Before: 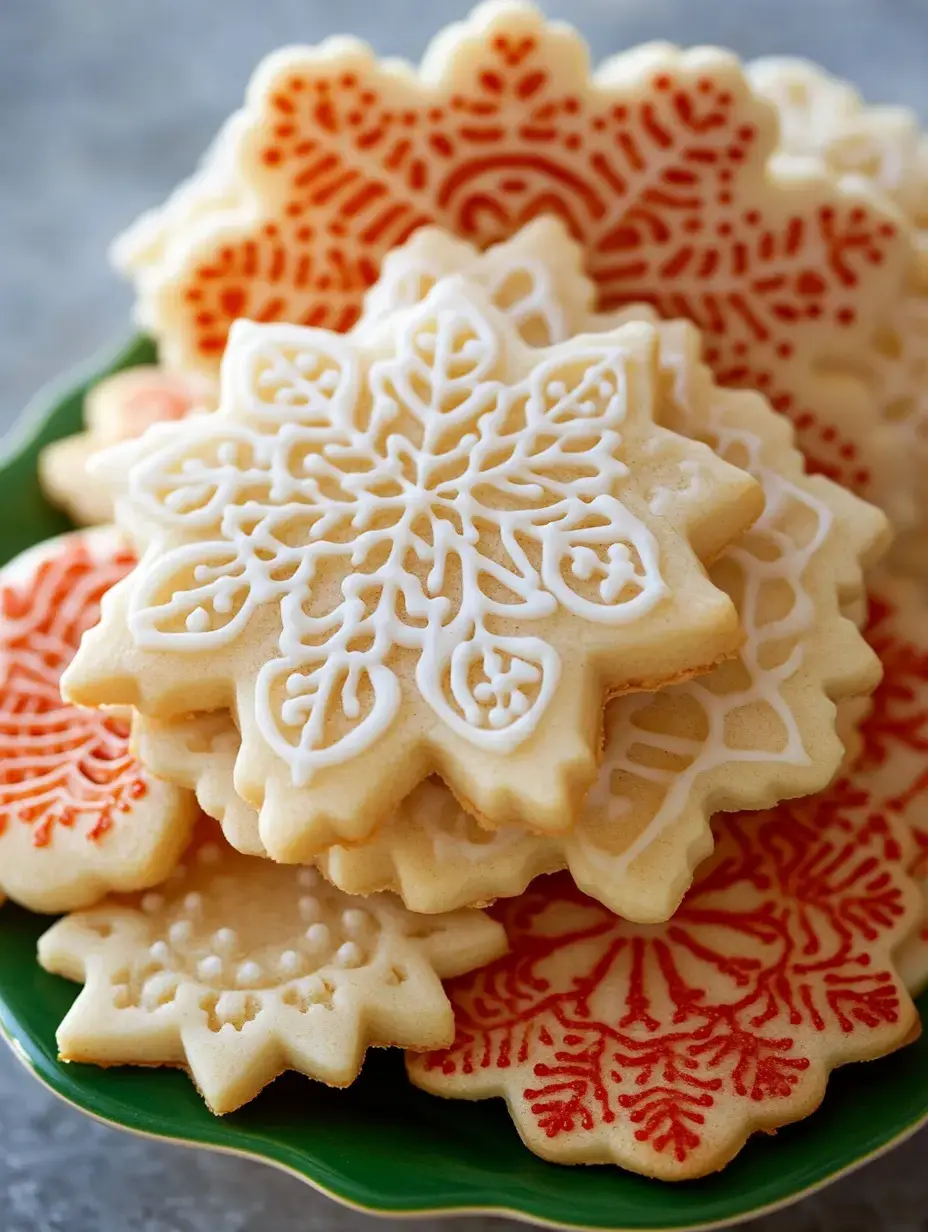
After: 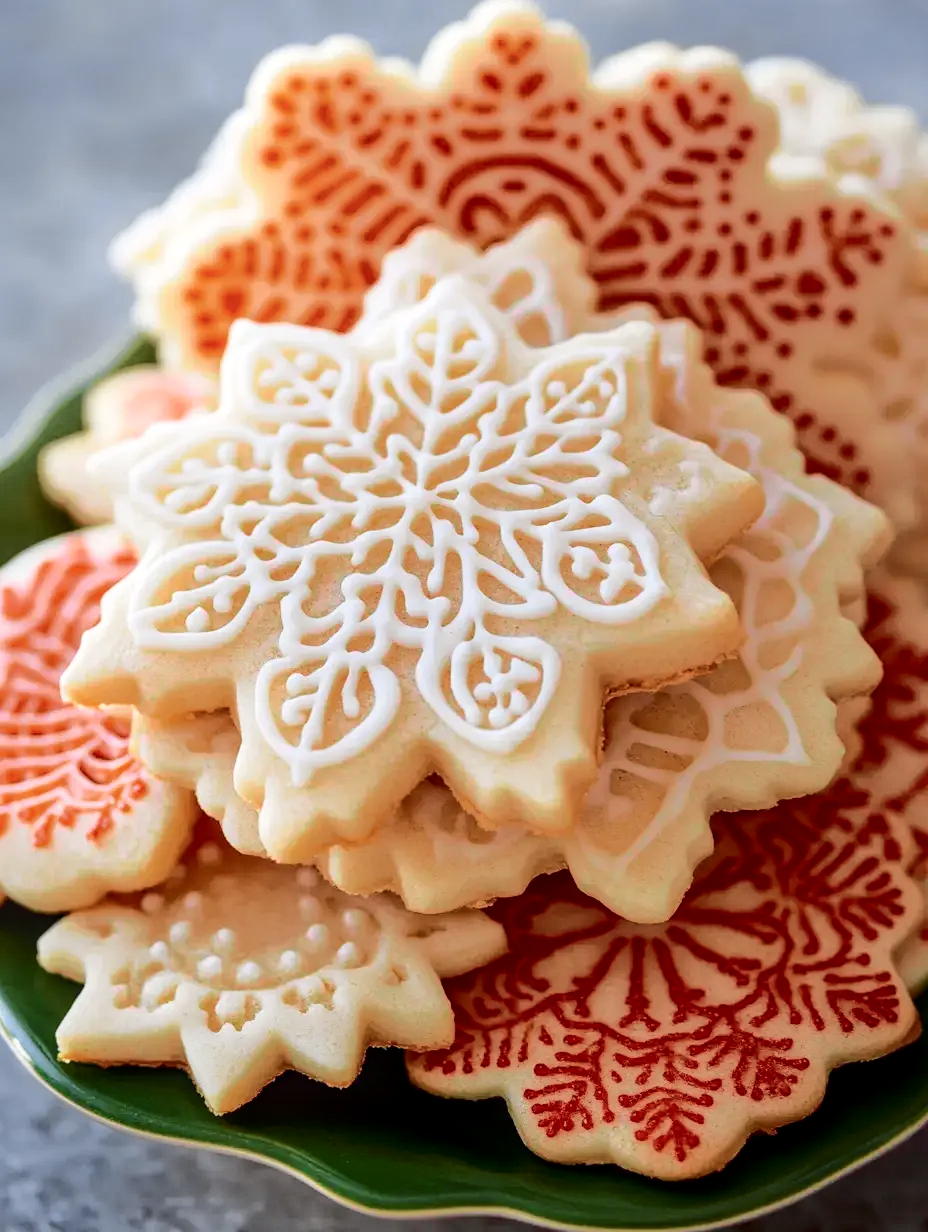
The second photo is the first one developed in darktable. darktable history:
local contrast: on, module defaults
tone curve: curves: ch0 [(0, 0) (0.104, 0.061) (0.239, 0.201) (0.327, 0.317) (0.401, 0.443) (0.489, 0.566) (0.65, 0.68) (0.832, 0.858) (1, 0.977)]; ch1 [(0, 0) (0.161, 0.092) (0.35, 0.33) (0.379, 0.401) (0.447, 0.476) (0.495, 0.499) (0.515, 0.518) (0.534, 0.557) (0.602, 0.625) (0.712, 0.706) (1, 1)]; ch2 [(0, 0) (0.359, 0.372) (0.437, 0.437) (0.502, 0.501) (0.55, 0.534) (0.592, 0.601) (0.647, 0.64) (1, 1)], color space Lab, independent channels, preserve colors none
